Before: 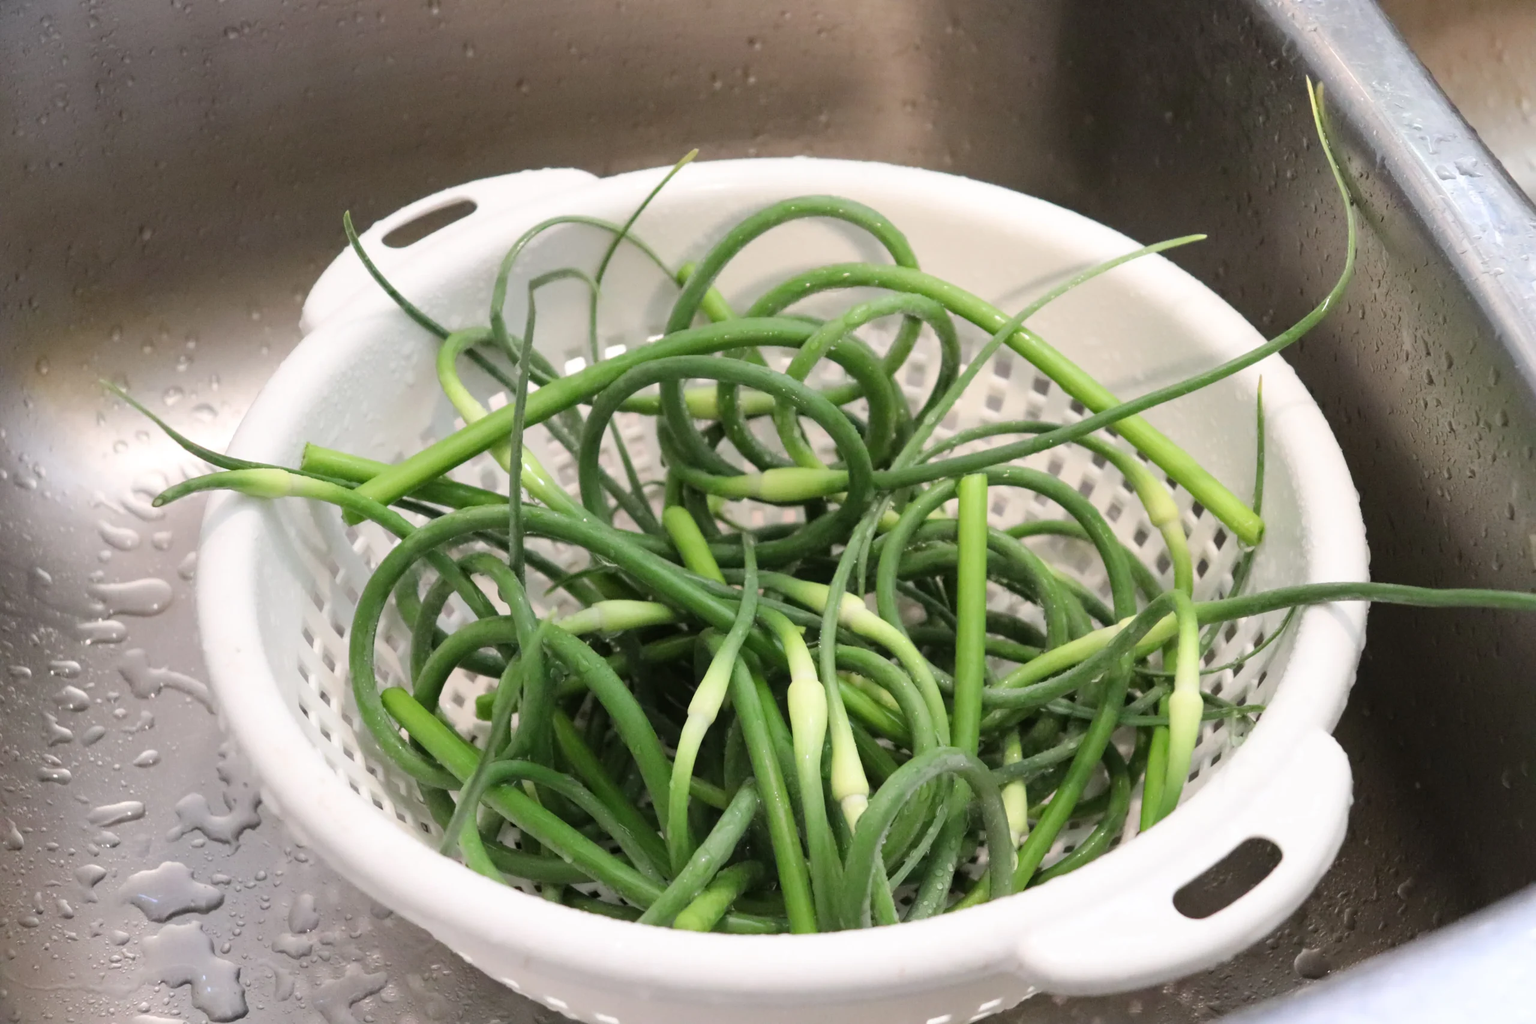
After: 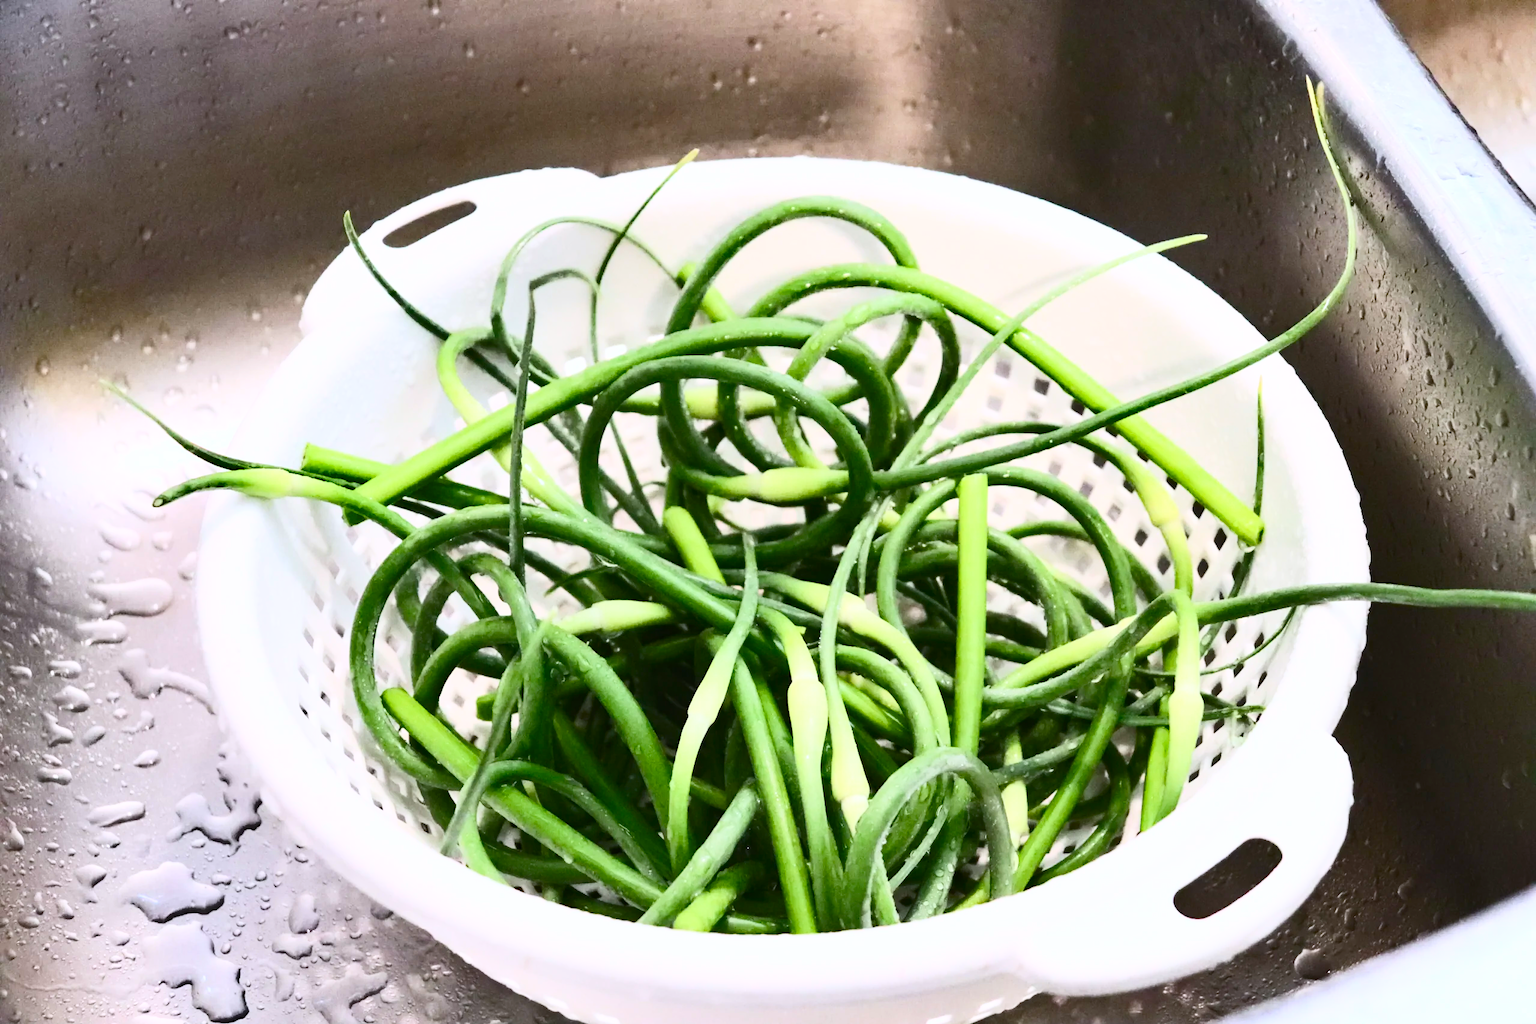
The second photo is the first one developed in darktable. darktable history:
white balance: red 0.984, blue 1.059
shadows and highlights: soften with gaussian
color balance rgb: perceptual saturation grading › global saturation 20%, perceptual saturation grading › highlights -25%, perceptual saturation grading › shadows 50%
contrast brightness saturation: contrast 0.62, brightness 0.34, saturation 0.14
